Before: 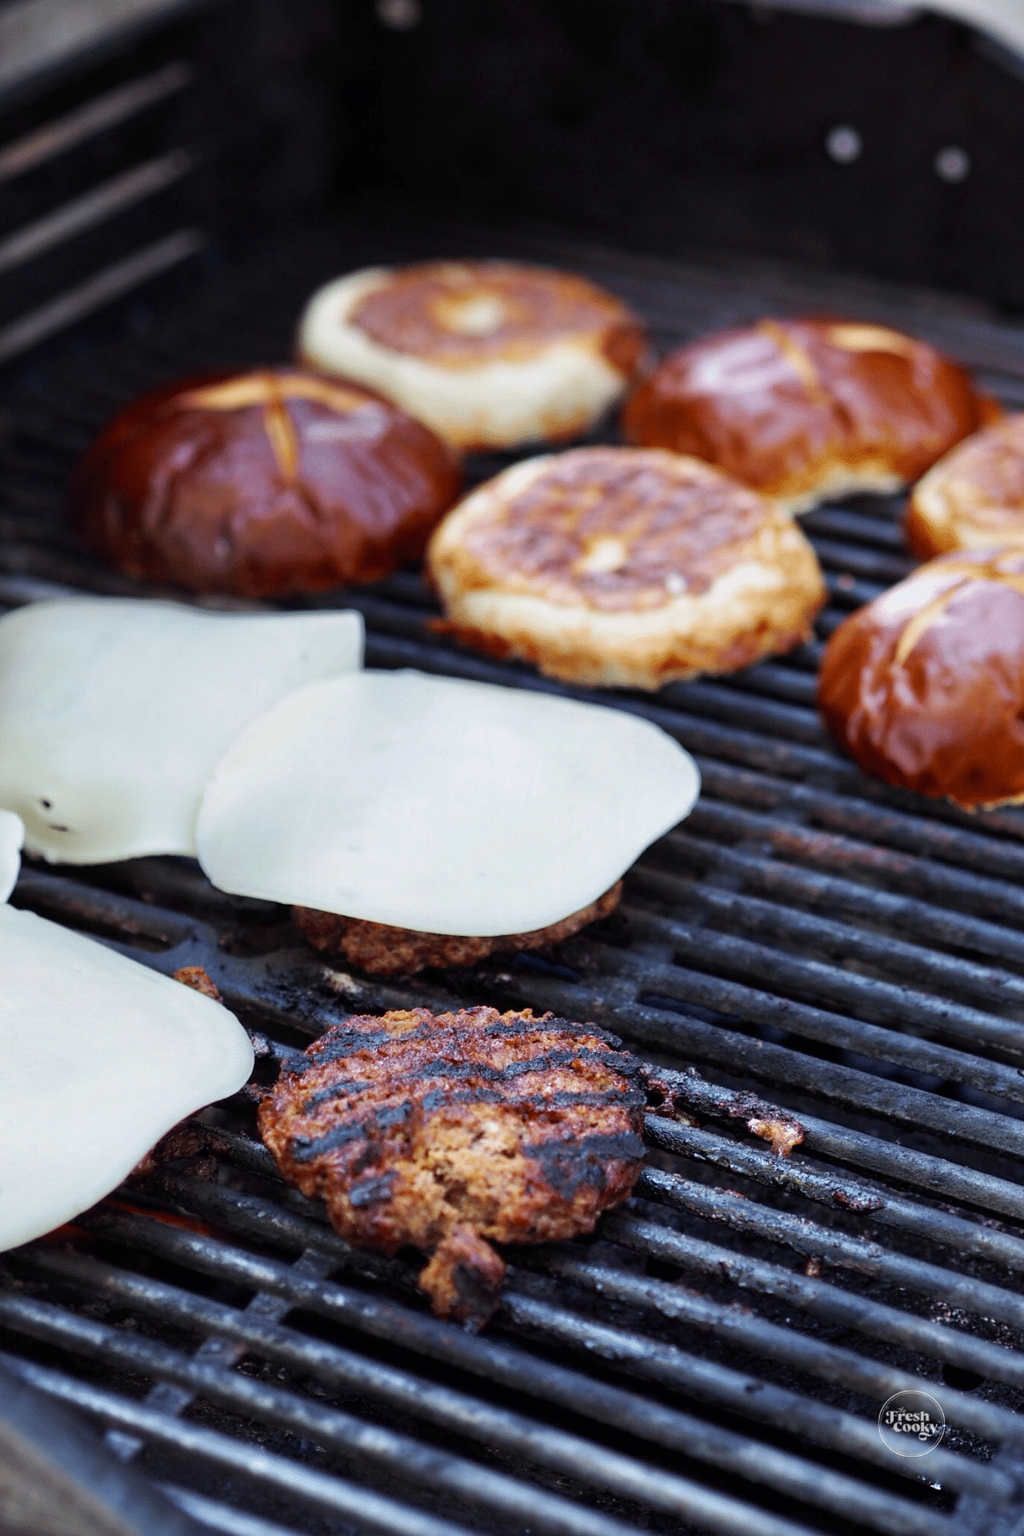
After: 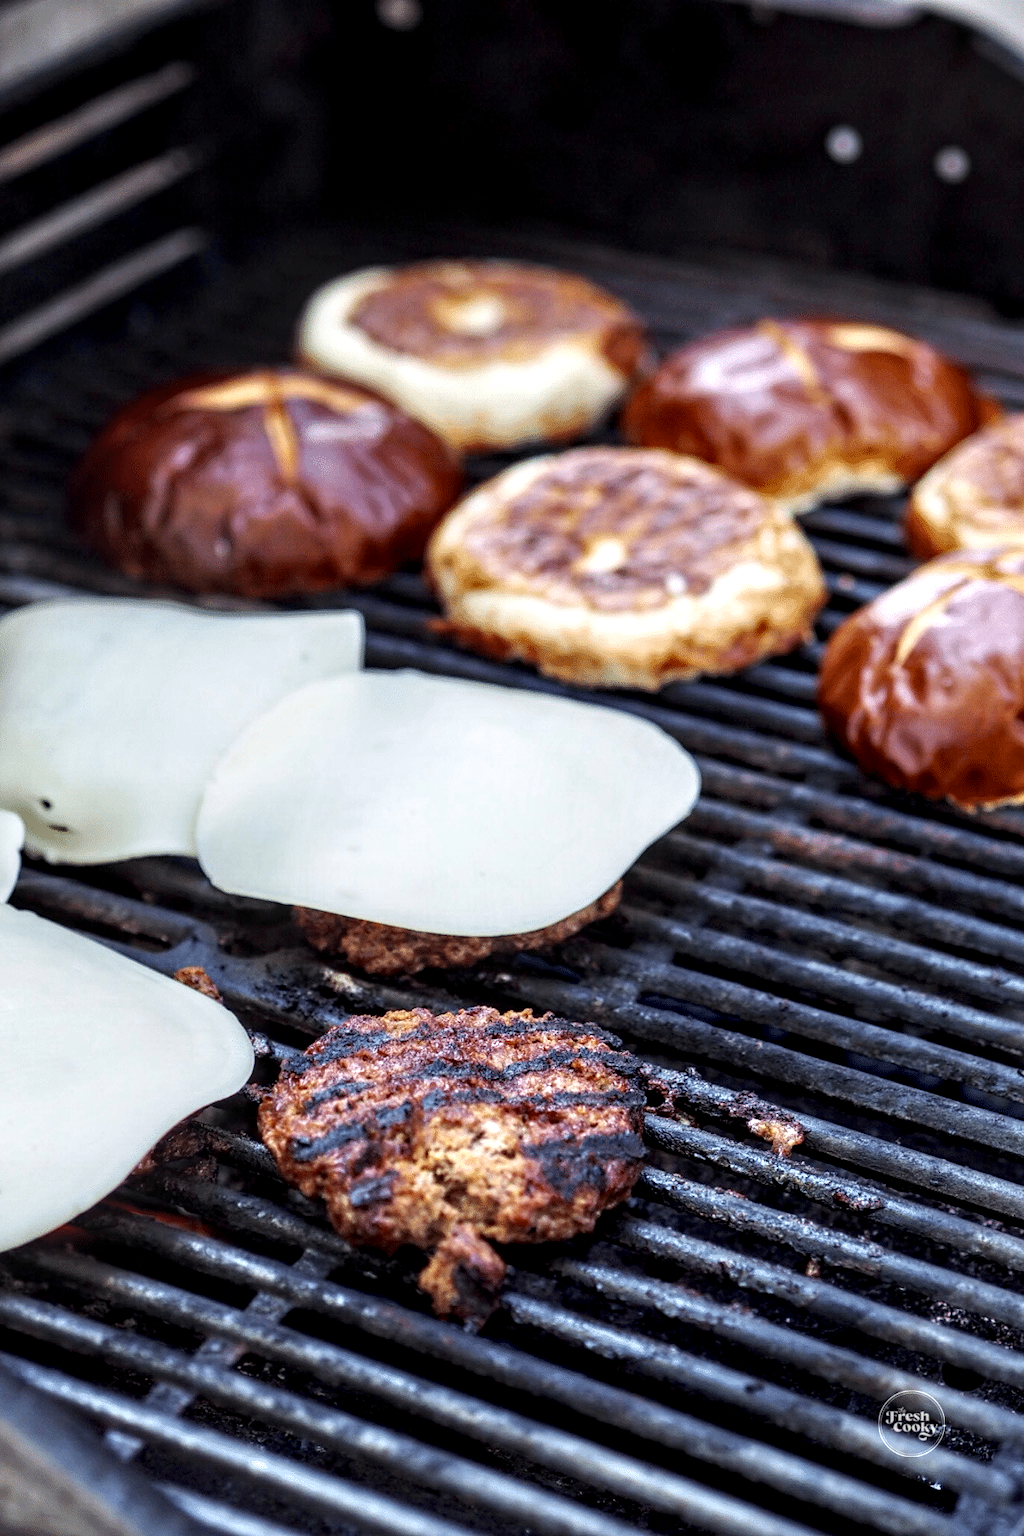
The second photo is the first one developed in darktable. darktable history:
local contrast: detail 160%
shadows and highlights: shadows 0.805, highlights 41.12, highlights color adjustment 78.81%
